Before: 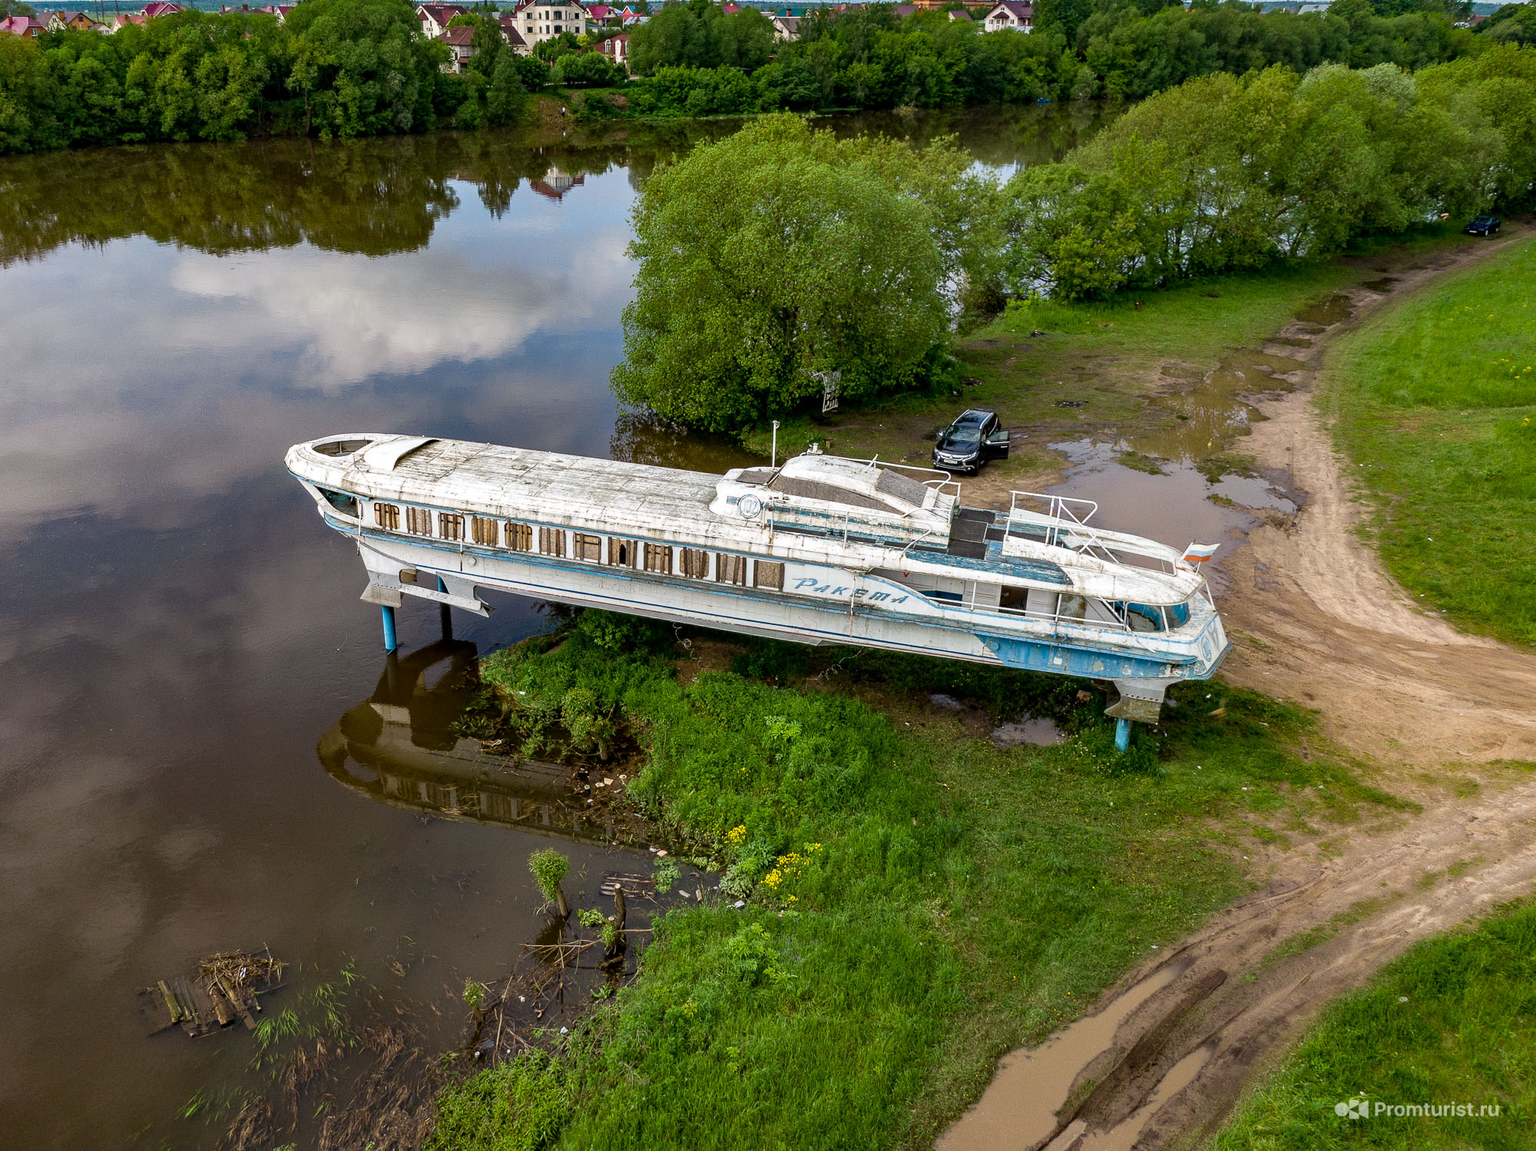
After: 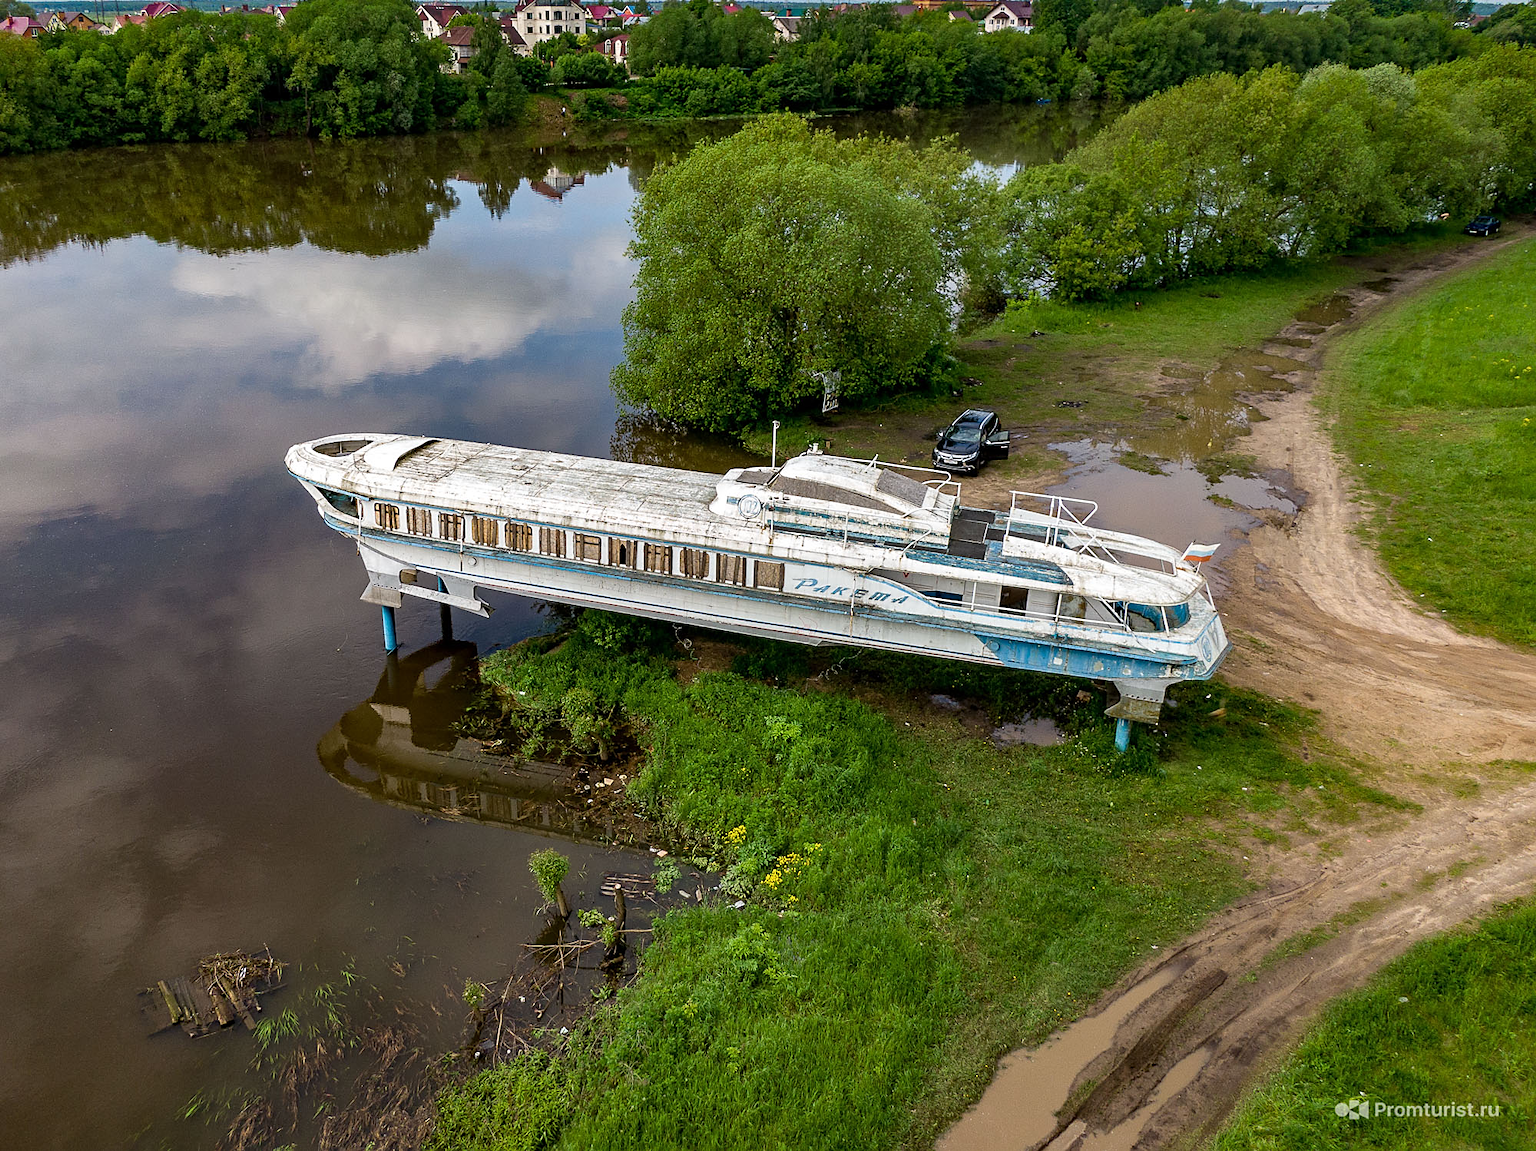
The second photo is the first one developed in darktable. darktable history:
sharpen: radius 1.897, amount 0.409, threshold 1.595
